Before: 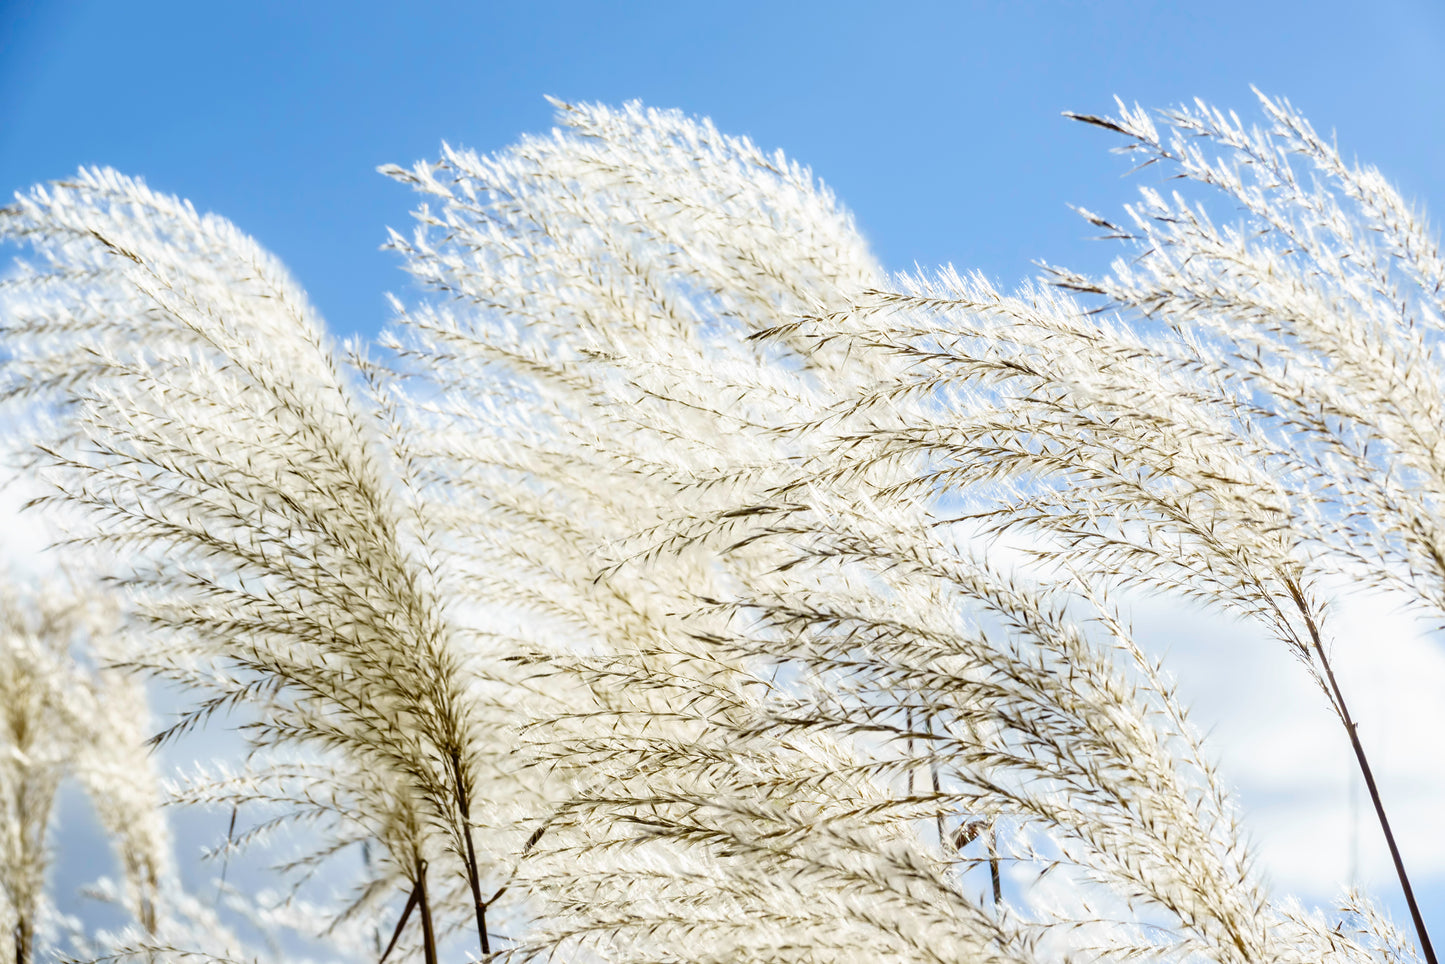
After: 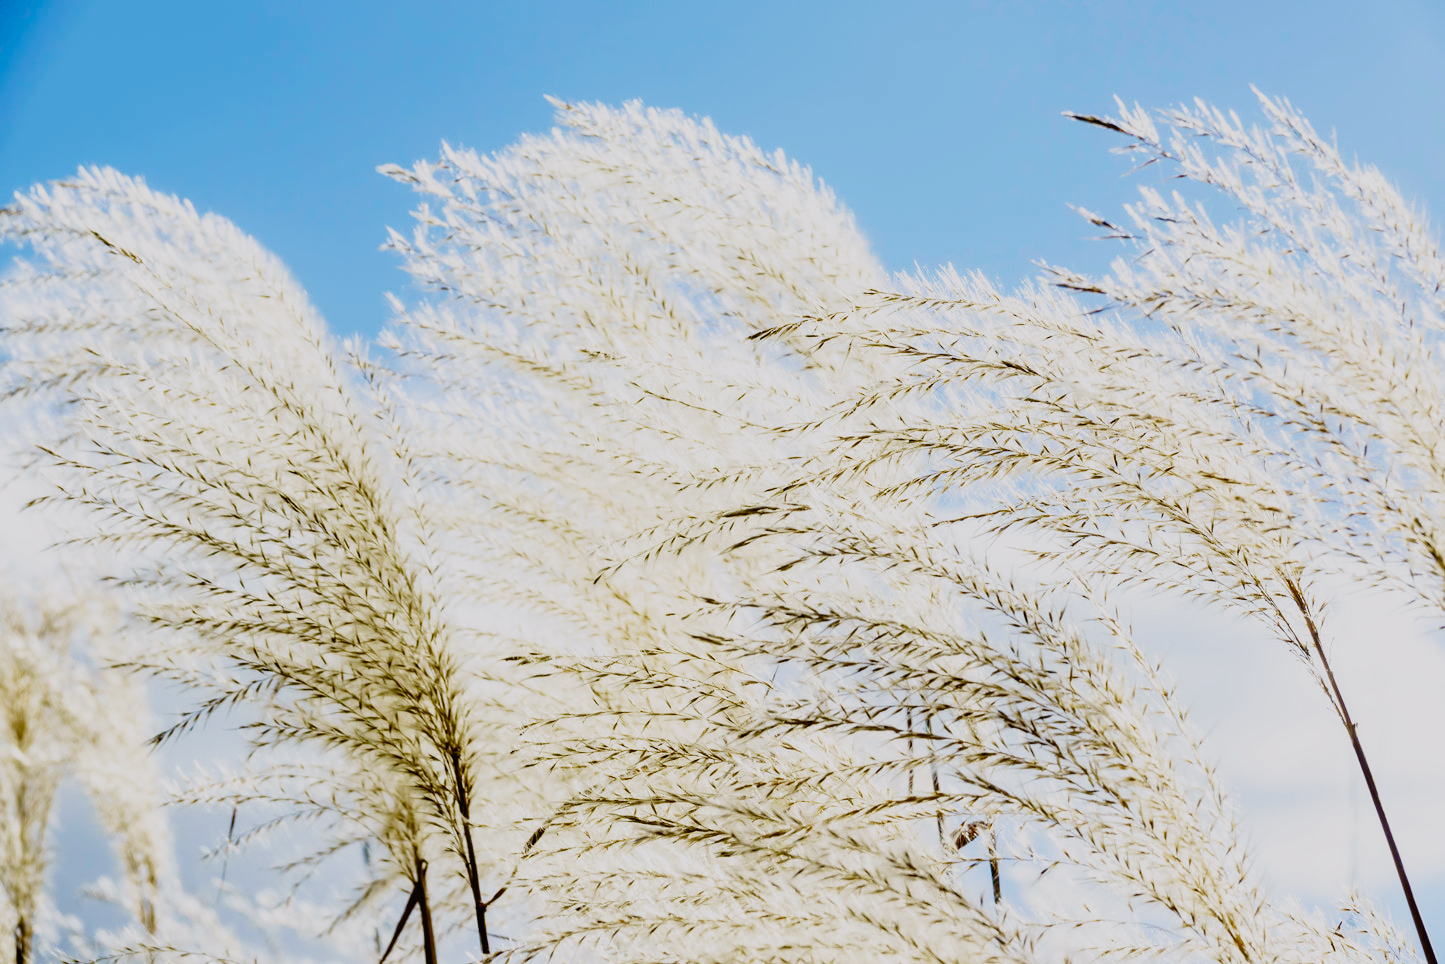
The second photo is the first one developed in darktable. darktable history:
shadows and highlights: radius 334.1, shadows 63.3, highlights 6.09, compress 87.87%, soften with gaussian
tone curve: curves: ch0 [(0, 0.011) (0.139, 0.106) (0.295, 0.271) (0.499, 0.523) (0.739, 0.782) (0.857, 0.879) (1, 0.967)]; ch1 [(0, 0) (0.272, 0.249) (0.39, 0.379) (0.469, 0.456) (0.495, 0.497) (0.524, 0.53) (0.588, 0.62) (0.725, 0.779) (1, 1)]; ch2 [(0, 0) (0.125, 0.089) (0.35, 0.317) (0.437, 0.42) (0.502, 0.499) (0.533, 0.553) (0.599, 0.638) (1, 1)], color space Lab, independent channels, preserve colors none
filmic rgb: black relative exposure -7.65 EV, white relative exposure 4.56 EV, hardness 3.61, add noise in highlights 0.001, preserve chrominance no, color science v3 (2019), use custom middle-gray values true, contrast in highlights soft
